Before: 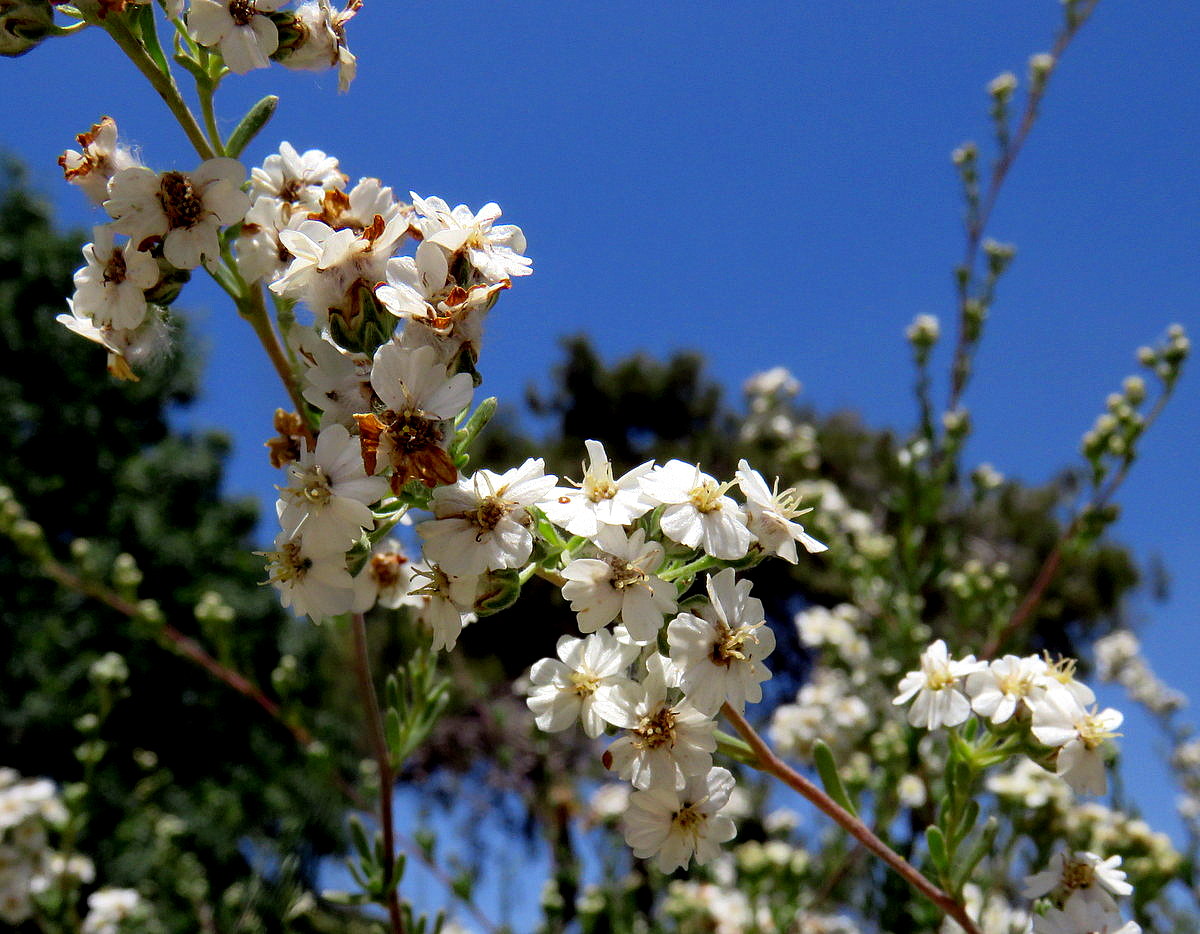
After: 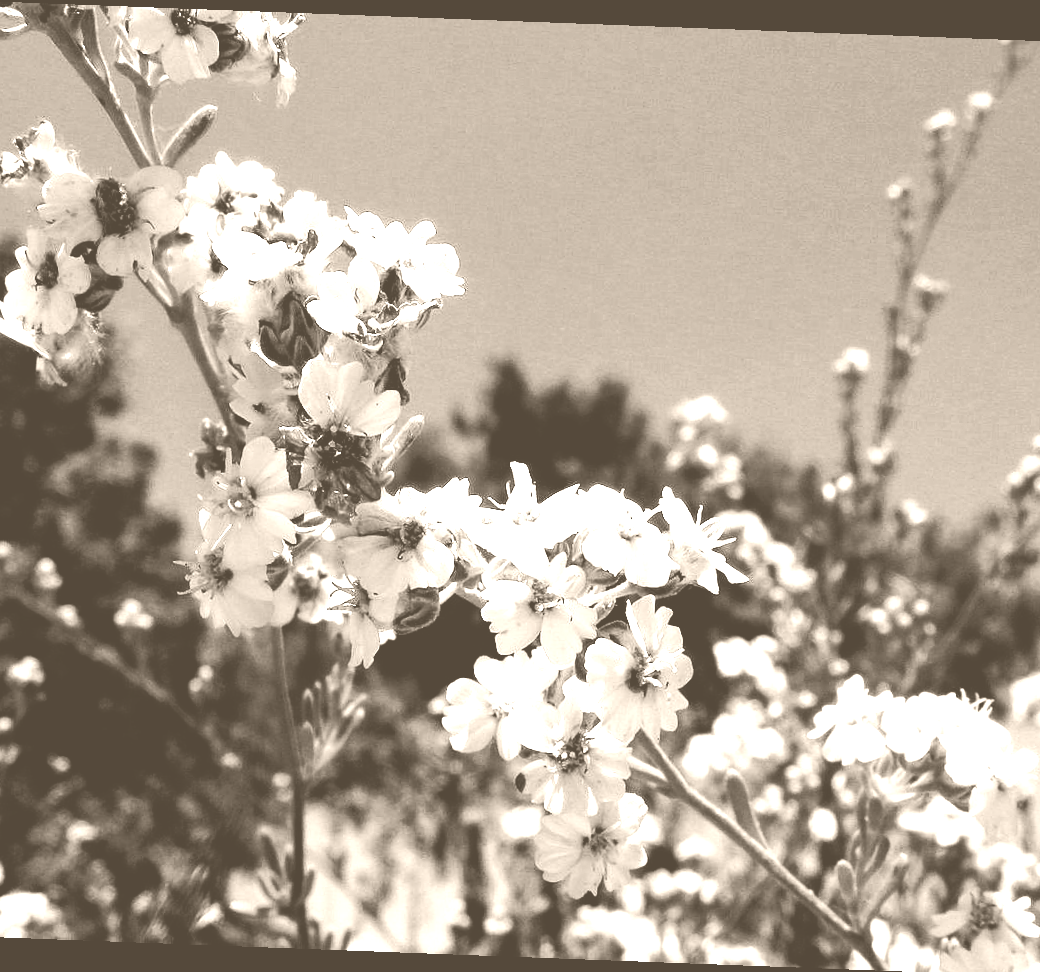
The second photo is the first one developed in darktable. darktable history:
colorize: hue 34.49°, saturation 35.33%, source mix 100%, version 1
color balance rgb: perceptual saturation grading › global saturation 20%, perceptual saturation grading › highlights -25%, perceptual saturation grading › shadows 50%, global vibrance -25%
exposure: exposure 0.207 EV, compensate highlight preservation false
crop: left 7.598%, right 7.873%
tone curve: curves: ch0 [(0, 0.026) (0.058, 0.049) (0.246, 0.214) (0.437, 0.498) (0.55, 0.644) (0.657, 0.767) (0.822, 0.9) (1, 0.961)]; ch1 [(0, 0) (0.346, 0.307) (0.408, 0.369) (0.453, 0.457) (0.476, 0.489) (0.502, 0.493) (0.521, 0.515) (0.537, 0.531) (0.612, 0.641) (0.676, 0.728) (1, 1)]; ch2 [(0, 0) (0.346, 0.34) (0.434, 0.46) (0.485, 0.494) (0.5, 0.494) (0.511, 0.504) (0.537, 0.551) (0.579, 0.599) (0.625, 0.686) (1, 1)], color space Lab, independent channels, preserve colors none
rotate and perspective: rotation 2.17°, automatic cropping off
